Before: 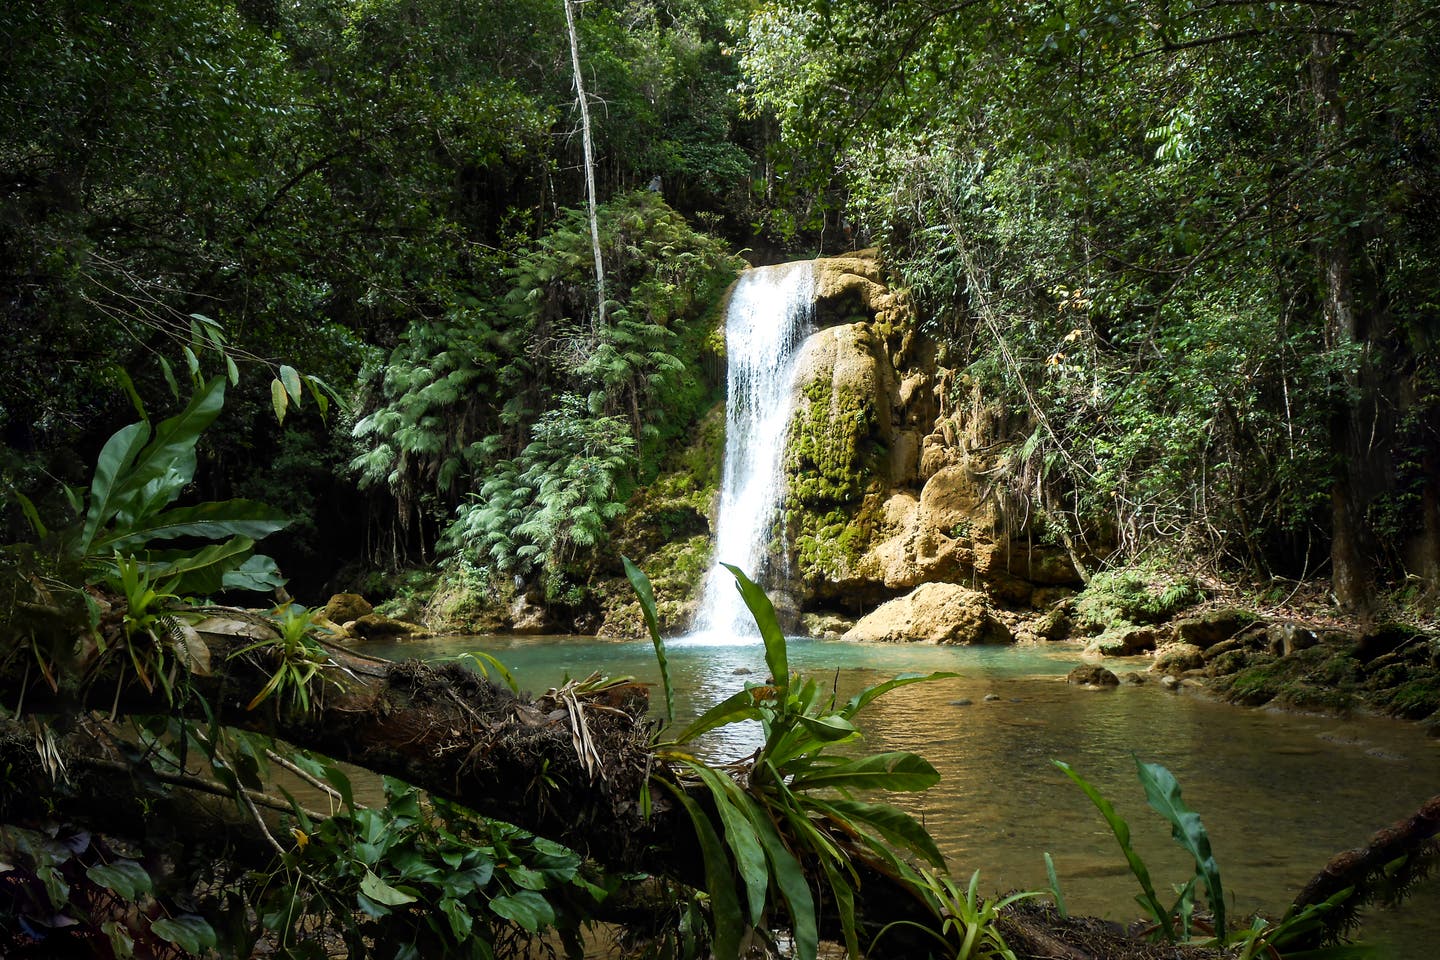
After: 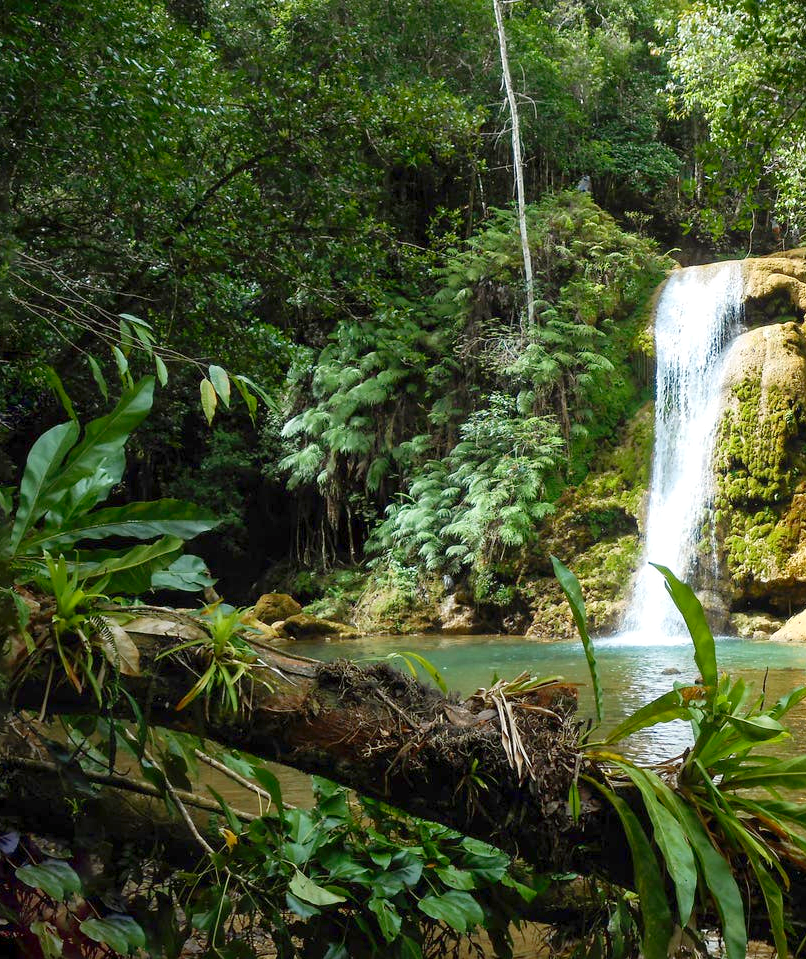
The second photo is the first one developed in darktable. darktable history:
crop: left 4.943%, right 39.042%
levels: levels [0, 0.43, 0.984]
